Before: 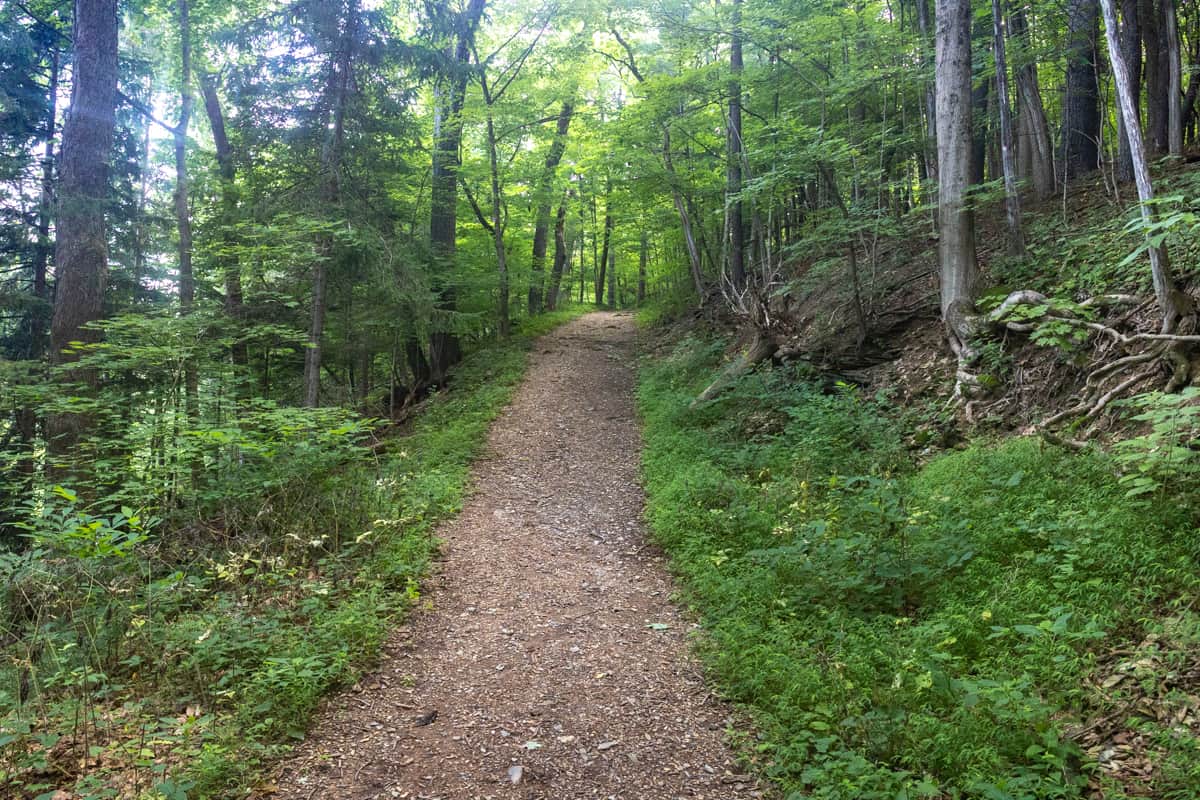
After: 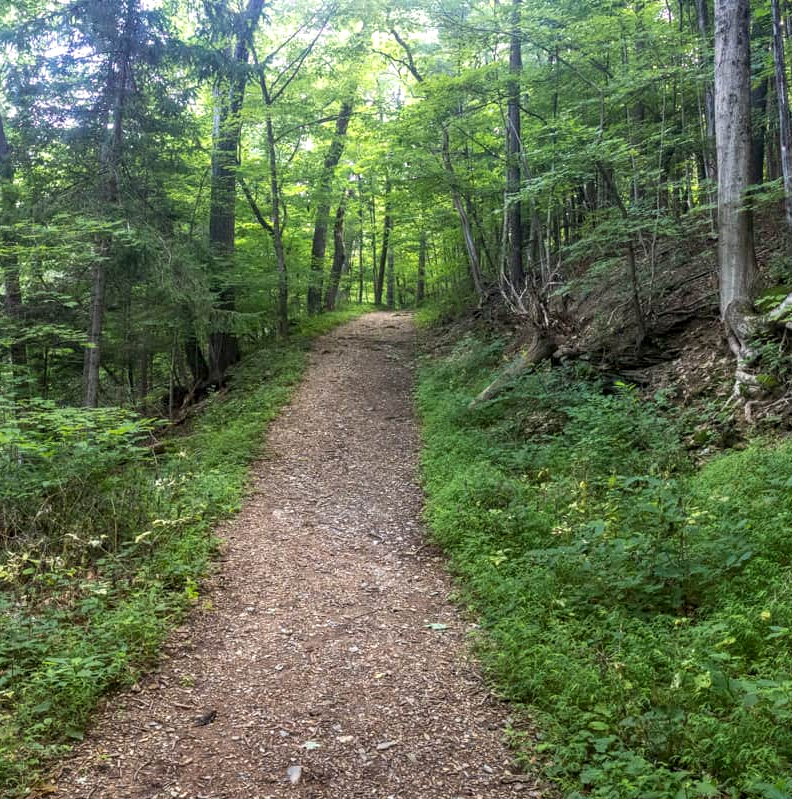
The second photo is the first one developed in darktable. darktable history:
local contrast: on, module defaults
crop and rotate: left 18.442%, right 15.508%
